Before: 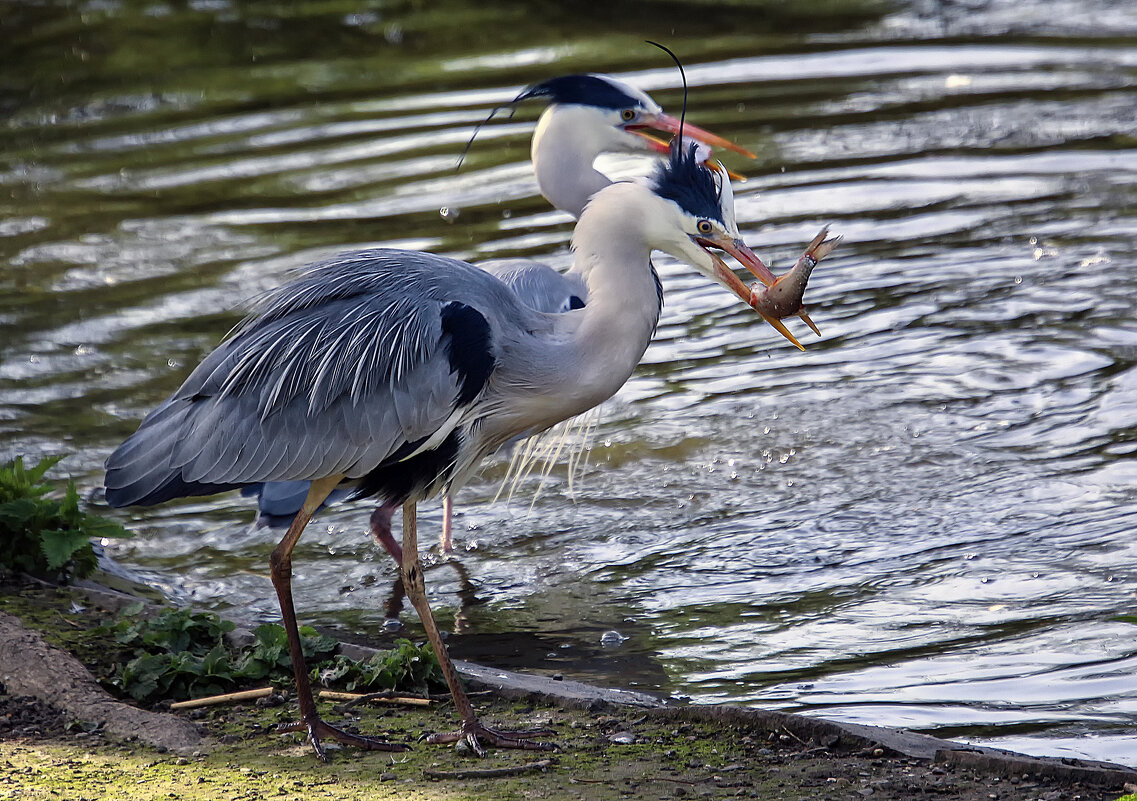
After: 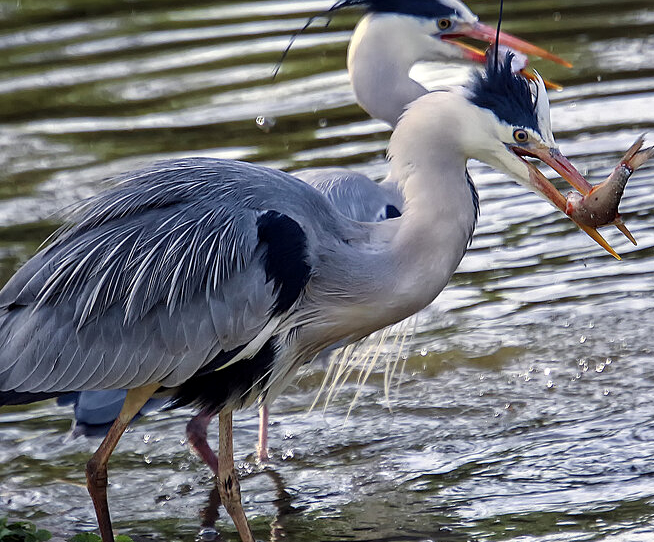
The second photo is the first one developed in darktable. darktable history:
crop: left 16.196%, top 11.471%, right 26.214%, bottom 20.757%
local contrast: highlights 102%, shadows 99%, detail 119%, midtone range 0.2
